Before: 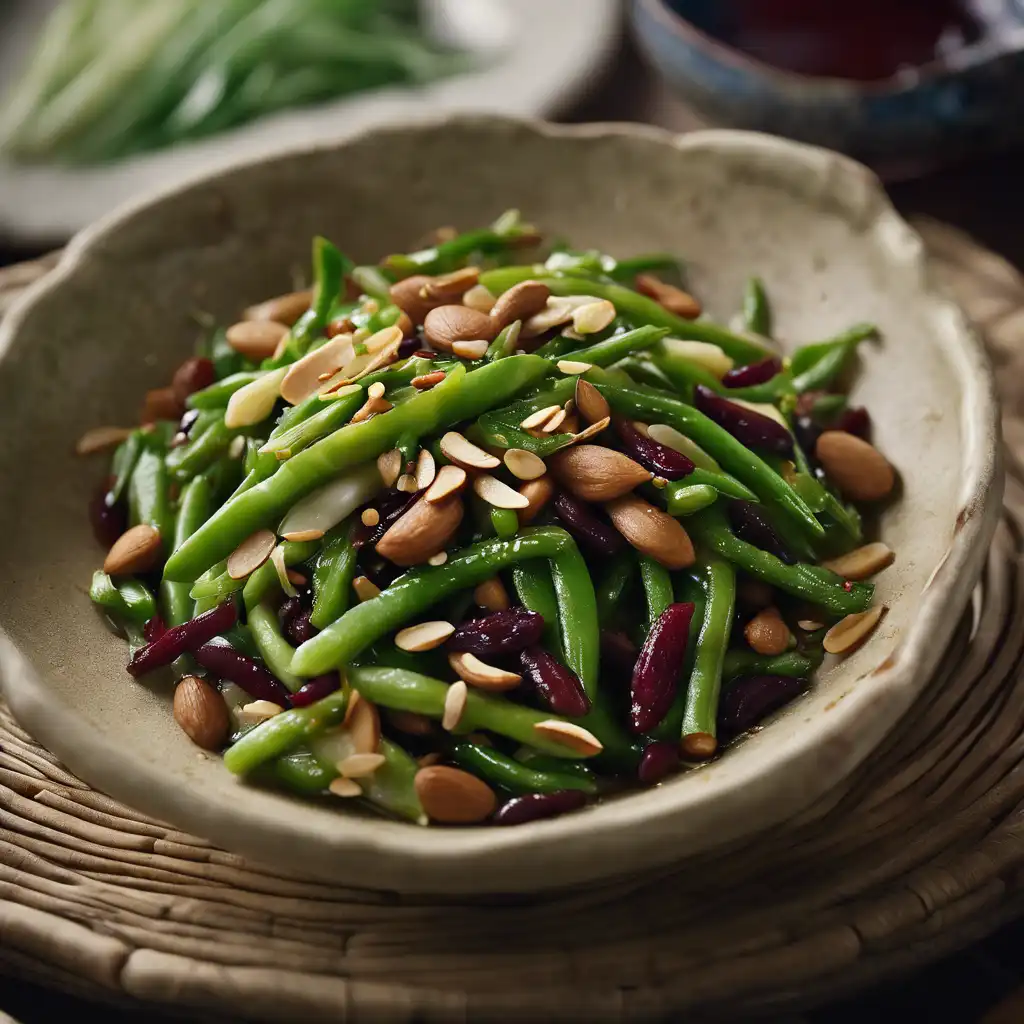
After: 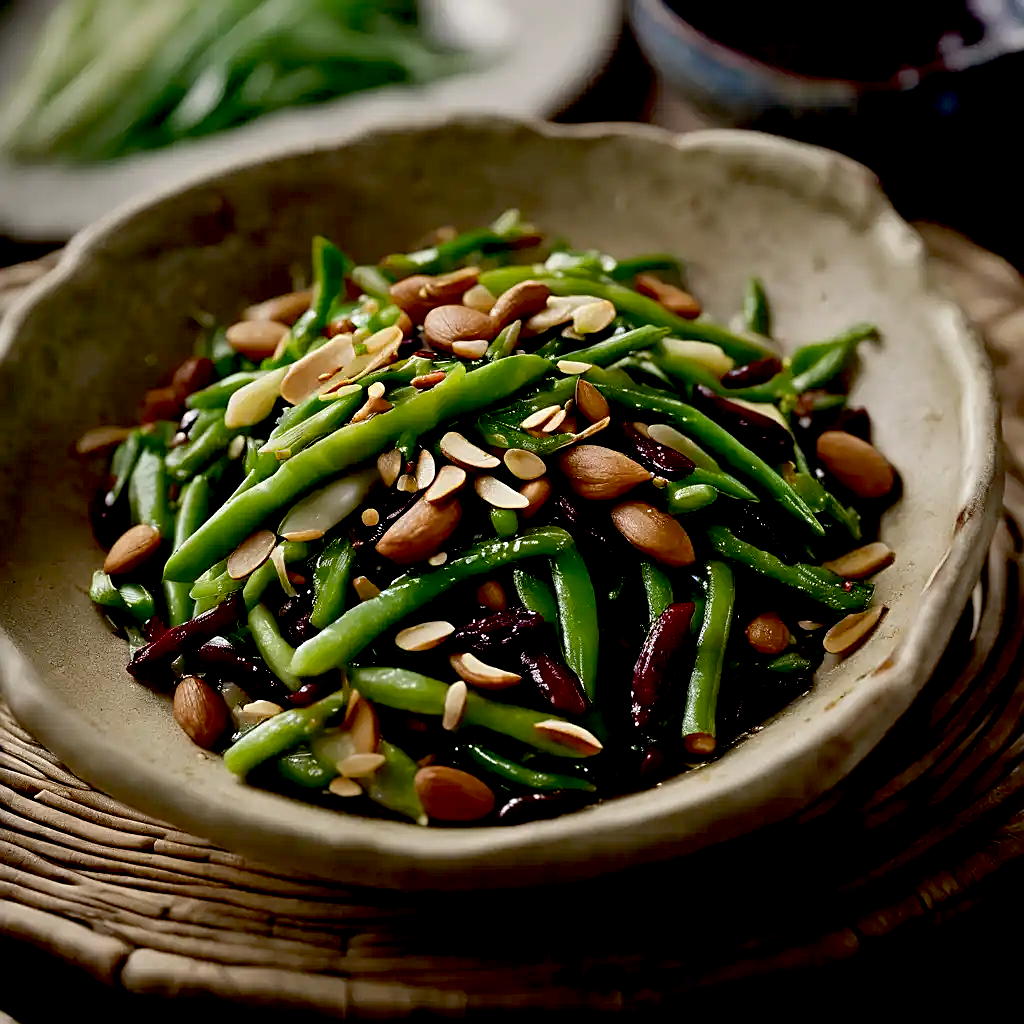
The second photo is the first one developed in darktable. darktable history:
sharpen: on, module defaults
exposure: black level correction 0.029, exposure -0.073 EV, compensate highlight preservation false
